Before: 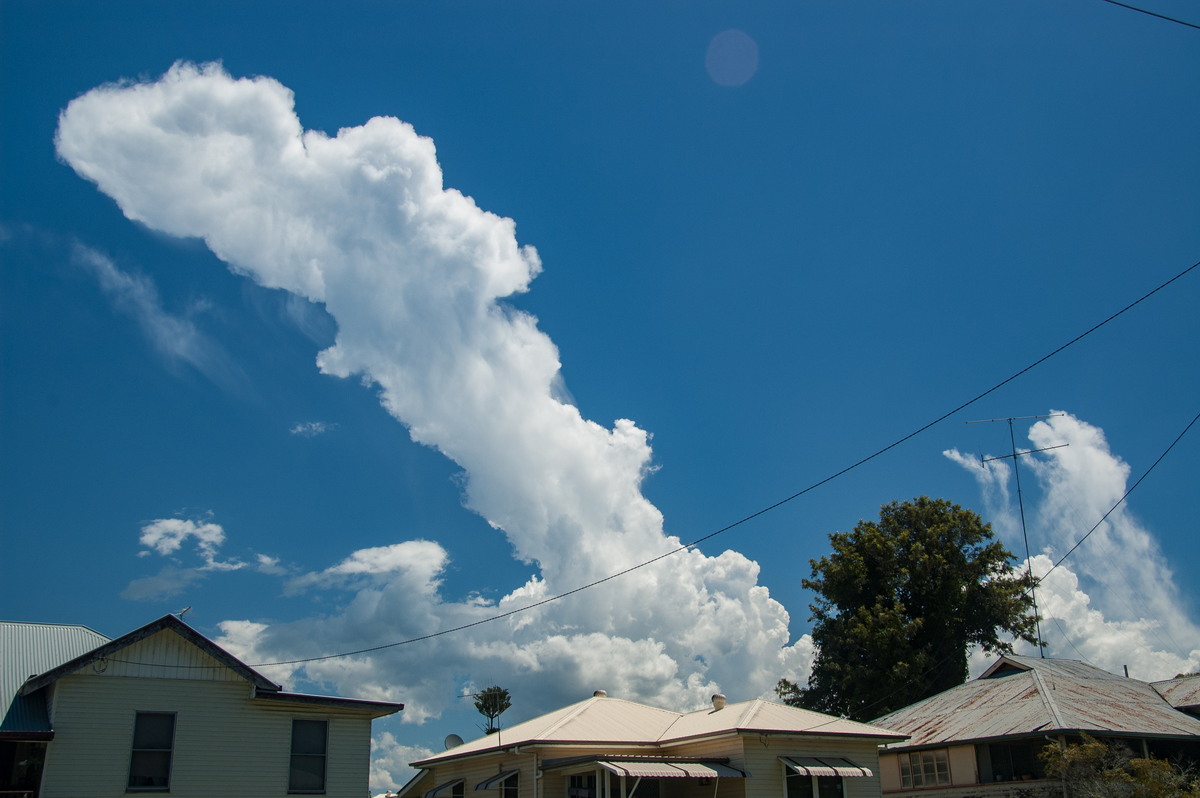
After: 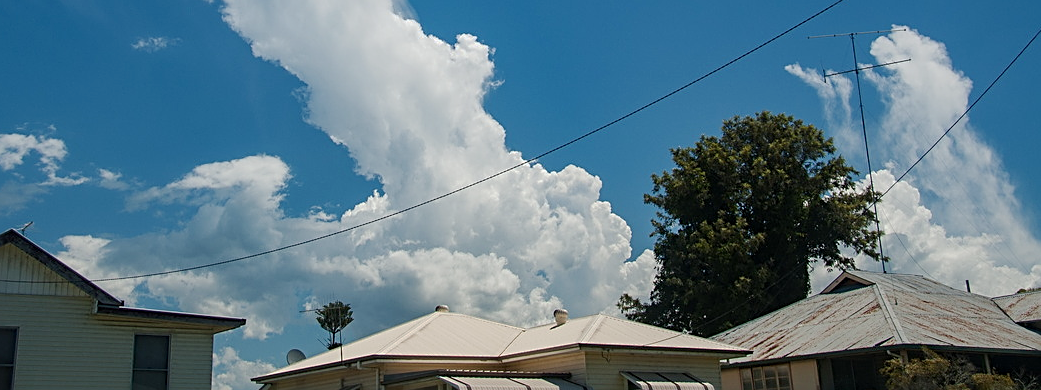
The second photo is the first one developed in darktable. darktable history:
tone equalizer: on, module defaults
crop and rotate: left 13.229%, top 48.329%, bottom 2.792%
base curve: curves: ch0 [(0, 0) (0.235, 0.266) (0.503, 0.496) (0.786, 0.72) (1, 1)], preserve colors none
sharpen: on, module defaults
